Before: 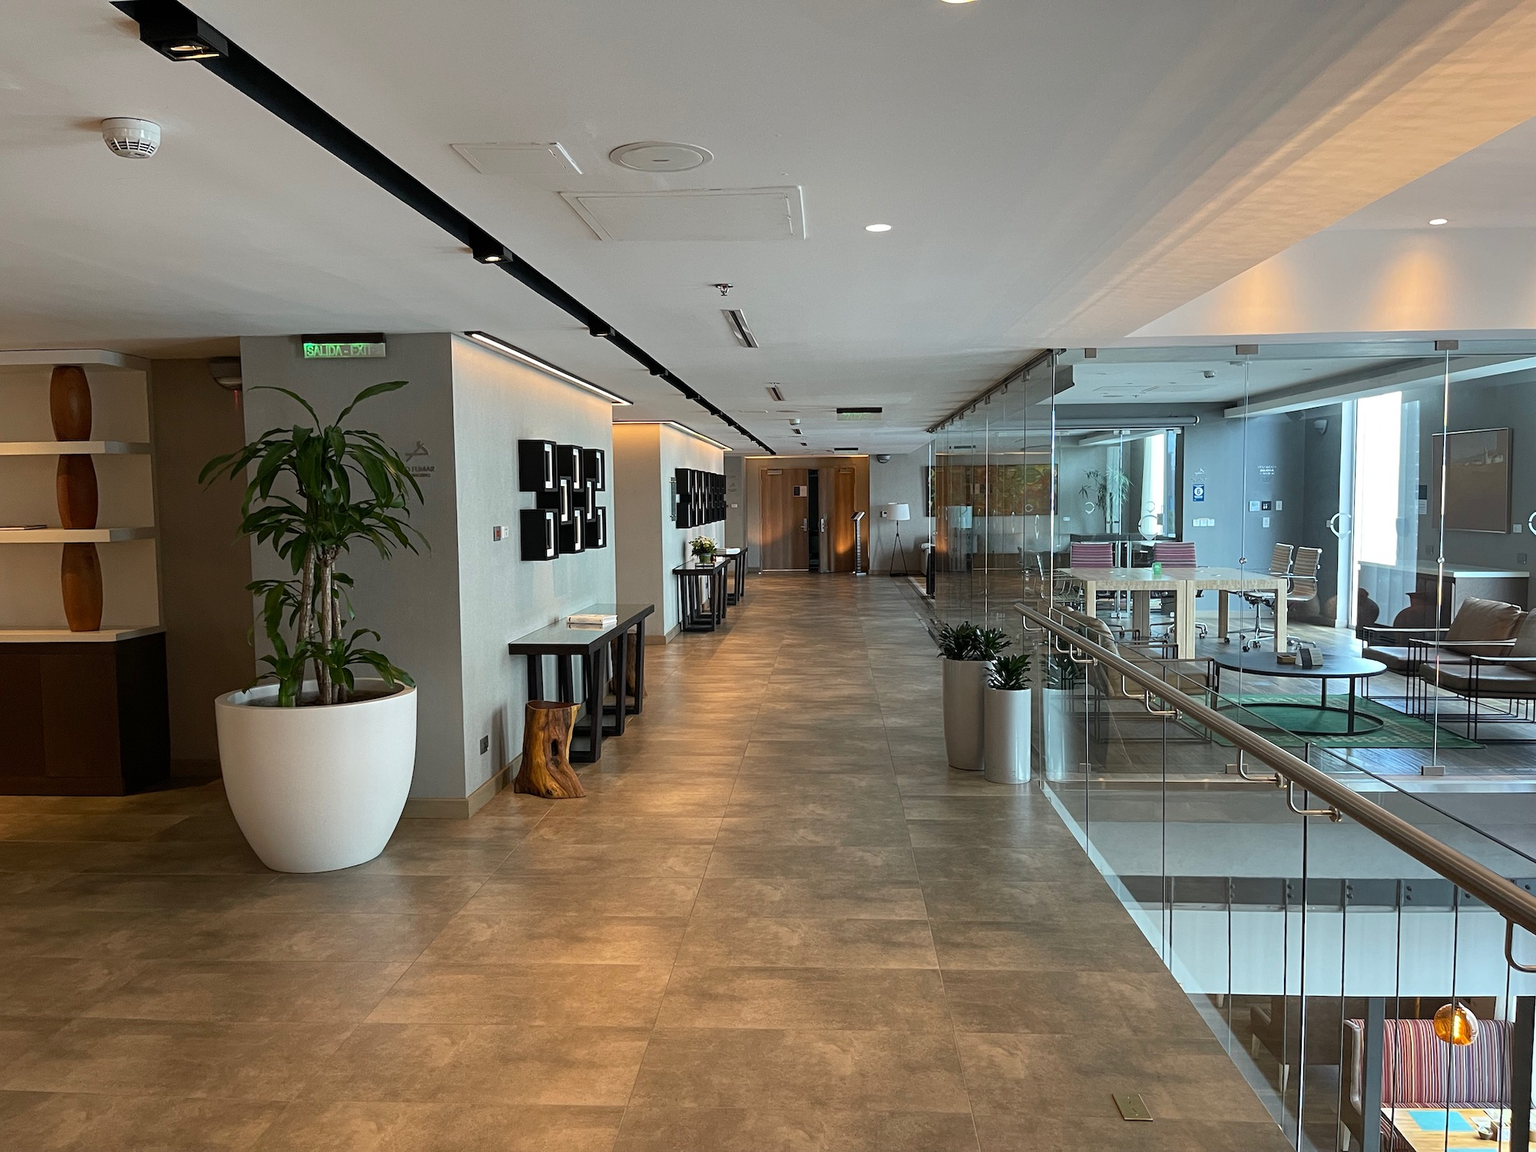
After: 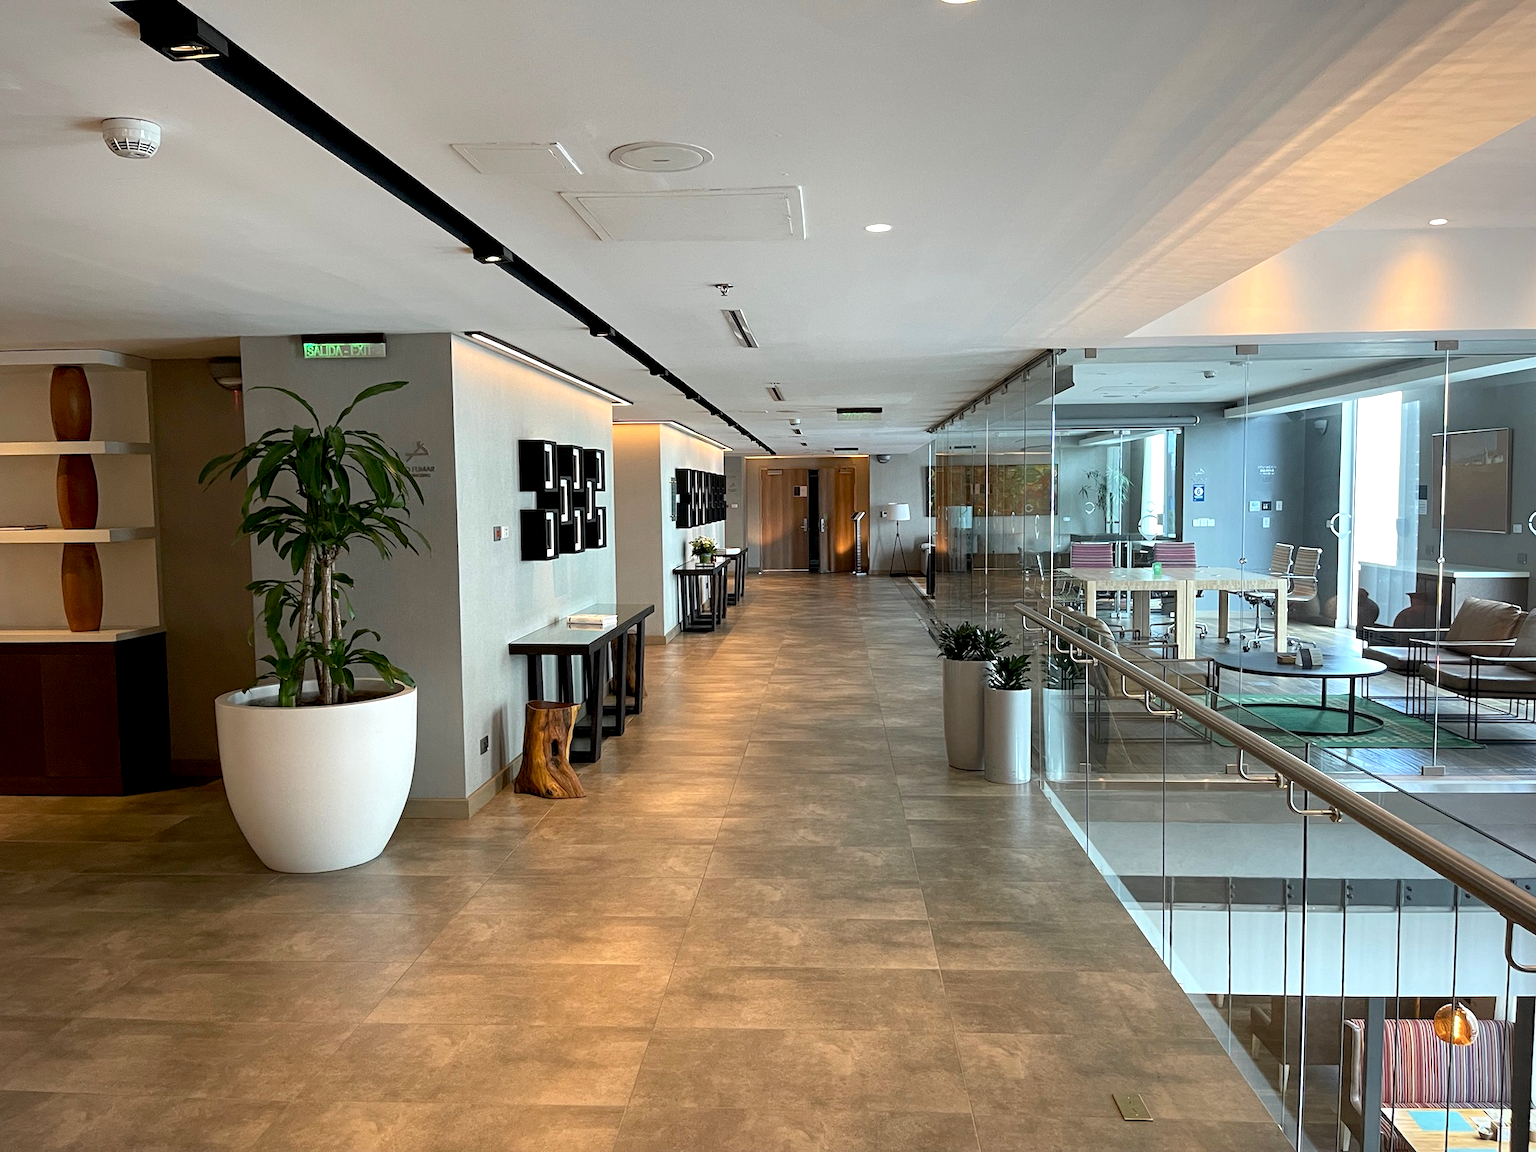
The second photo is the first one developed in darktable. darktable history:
exposure: black level correction 0.004, exposure 0.414 EV, compensate exposure bias true
vignetting: fall-off start 91.17%, brightness -0.42, saturation -0.312
